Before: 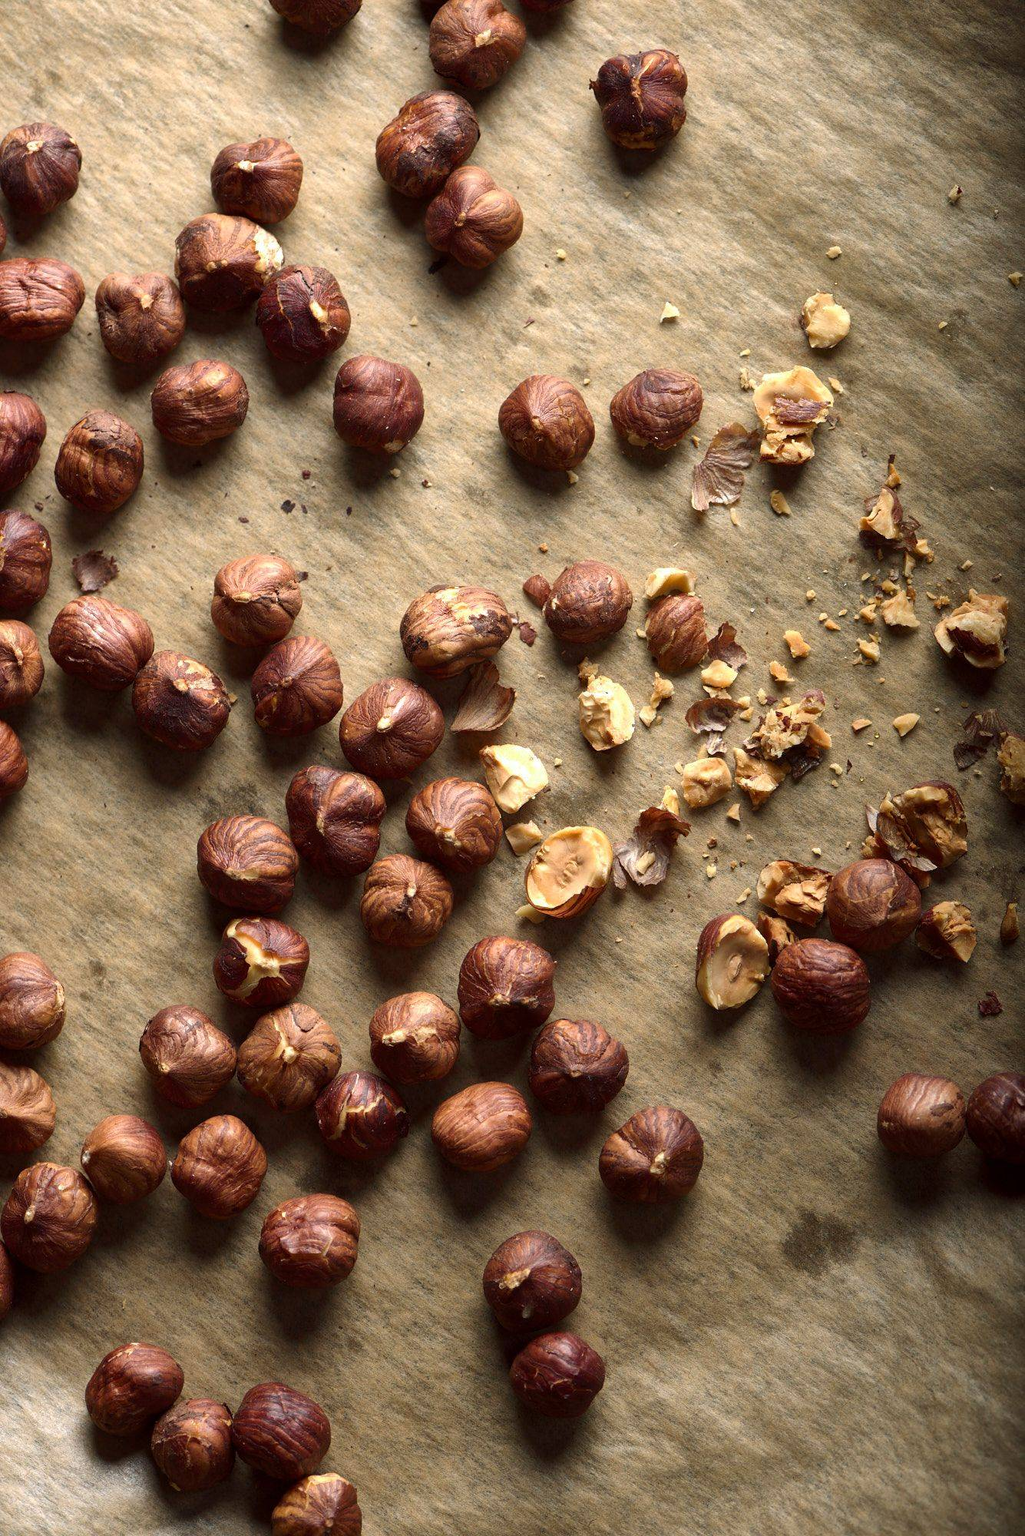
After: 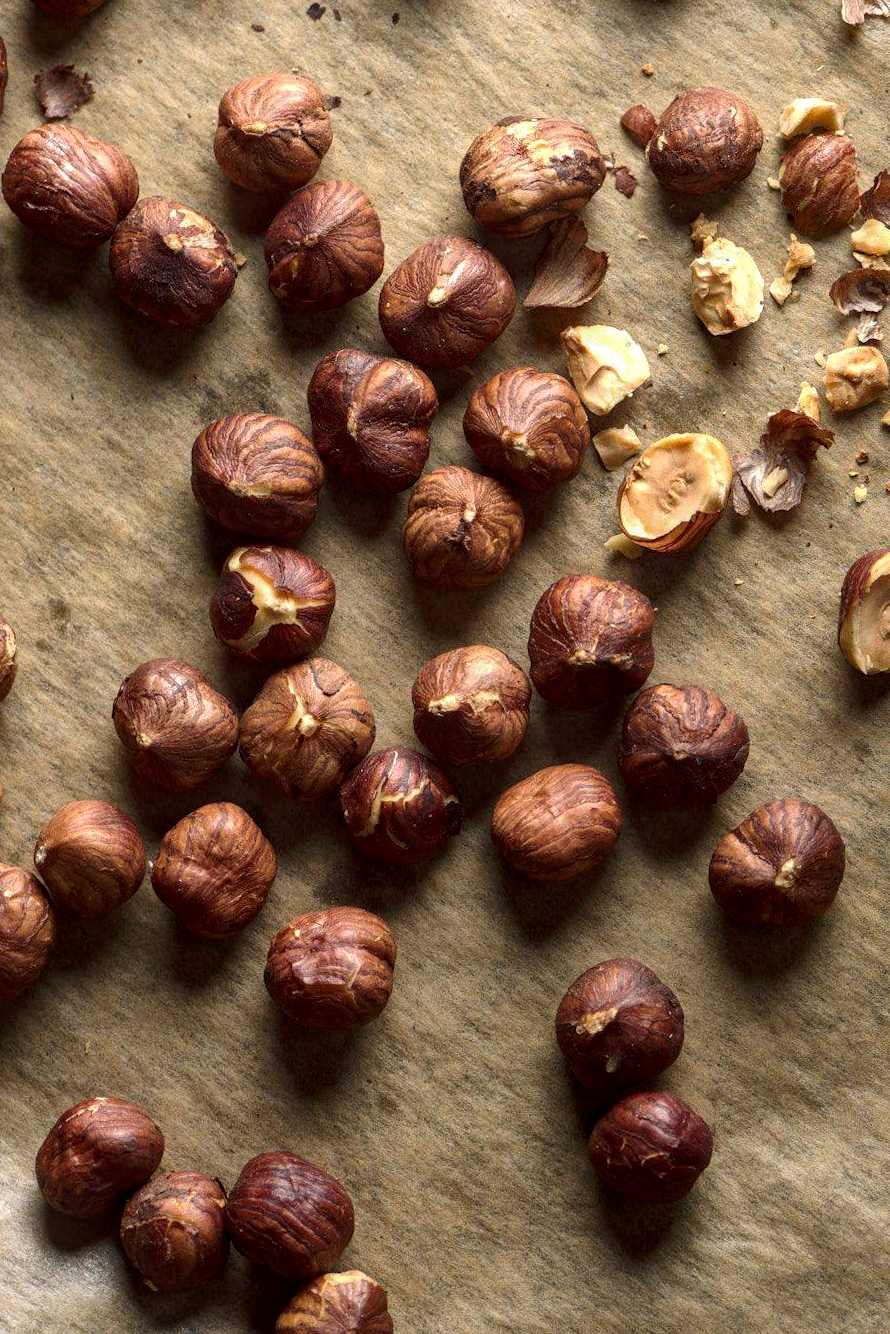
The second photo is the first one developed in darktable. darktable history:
local contrast: on, module defaults
grain: coarseness 0.47 ISO
crop and rotate: angle -0.82°, left 3.85%, top 31.828%, right 27.992%
